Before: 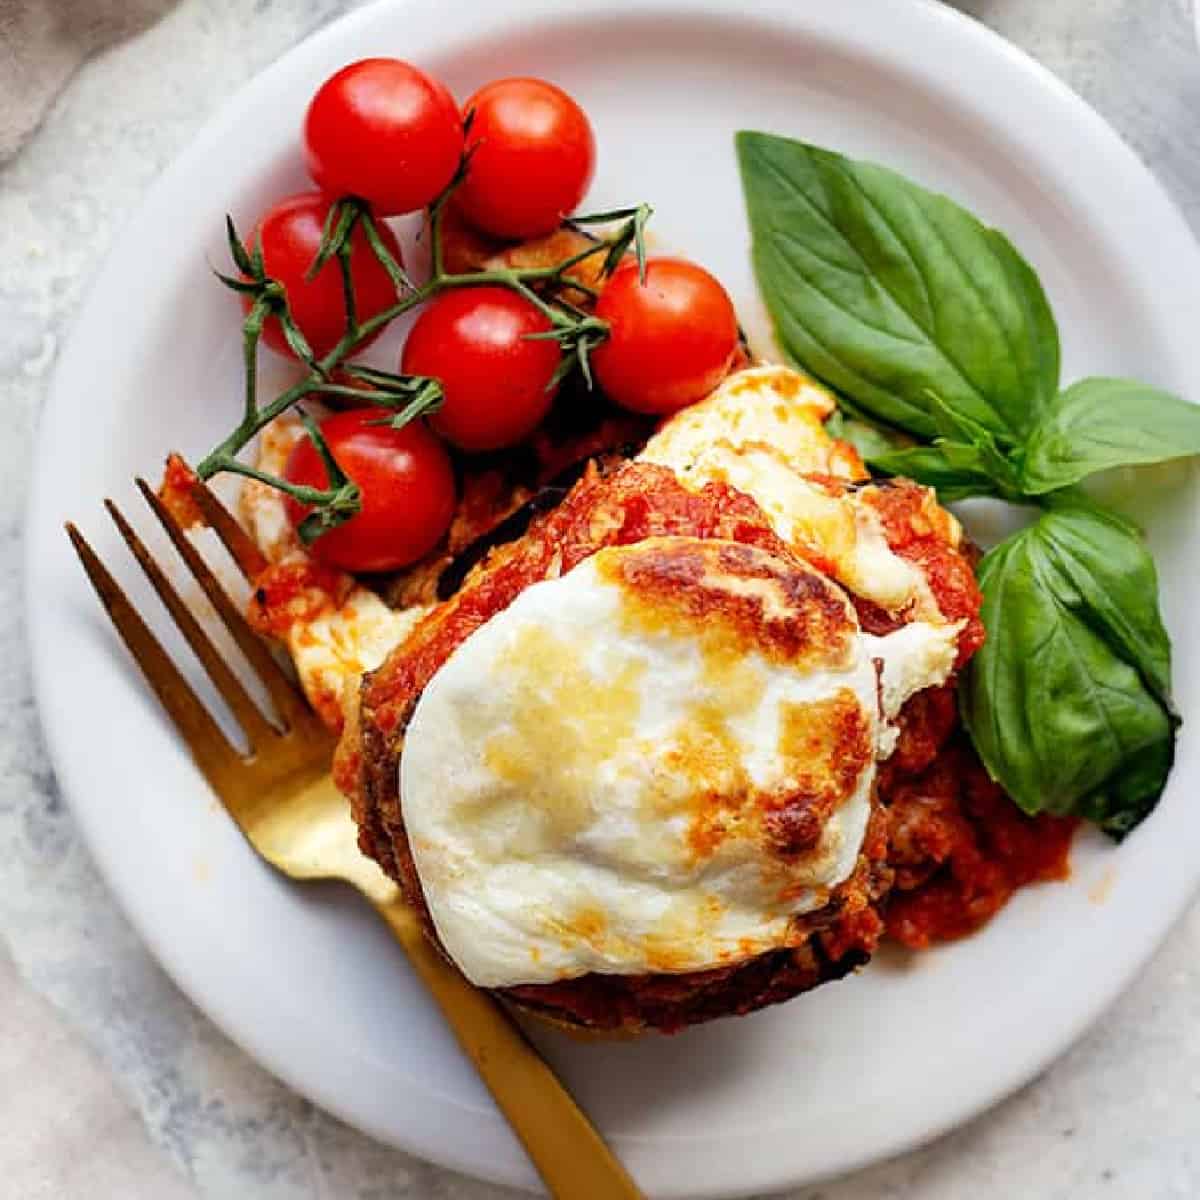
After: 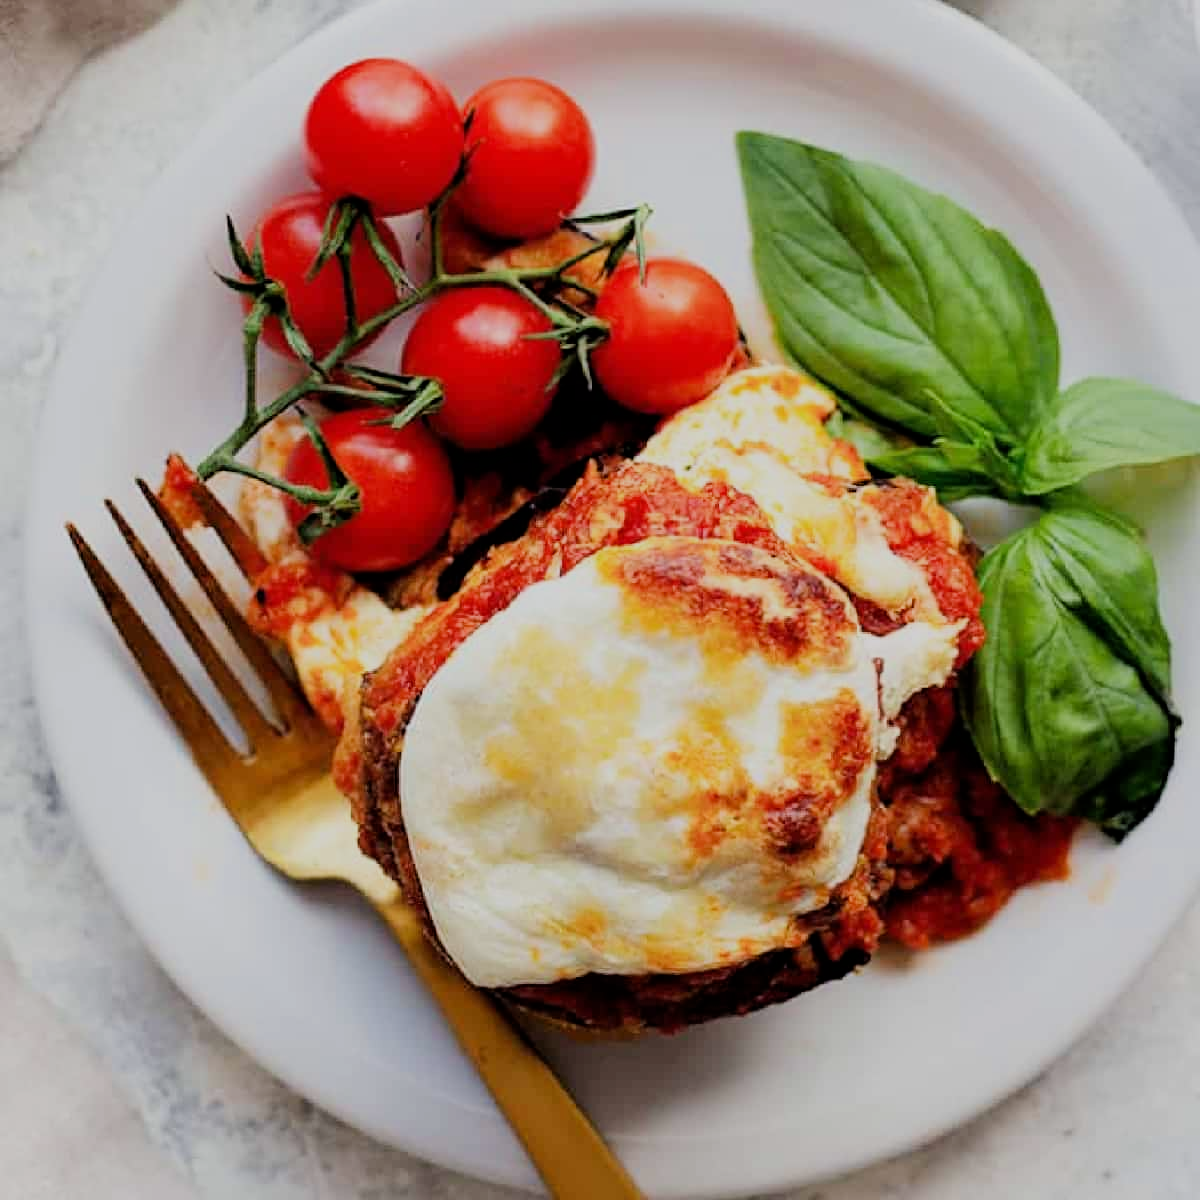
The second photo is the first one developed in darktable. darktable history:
filmic rgb: black relative exposure -7.16 EV, white relative exposure 5.36 EV, hardness 3.02
exposure: exposure 0.081 EV, compensate highlight preservation false
